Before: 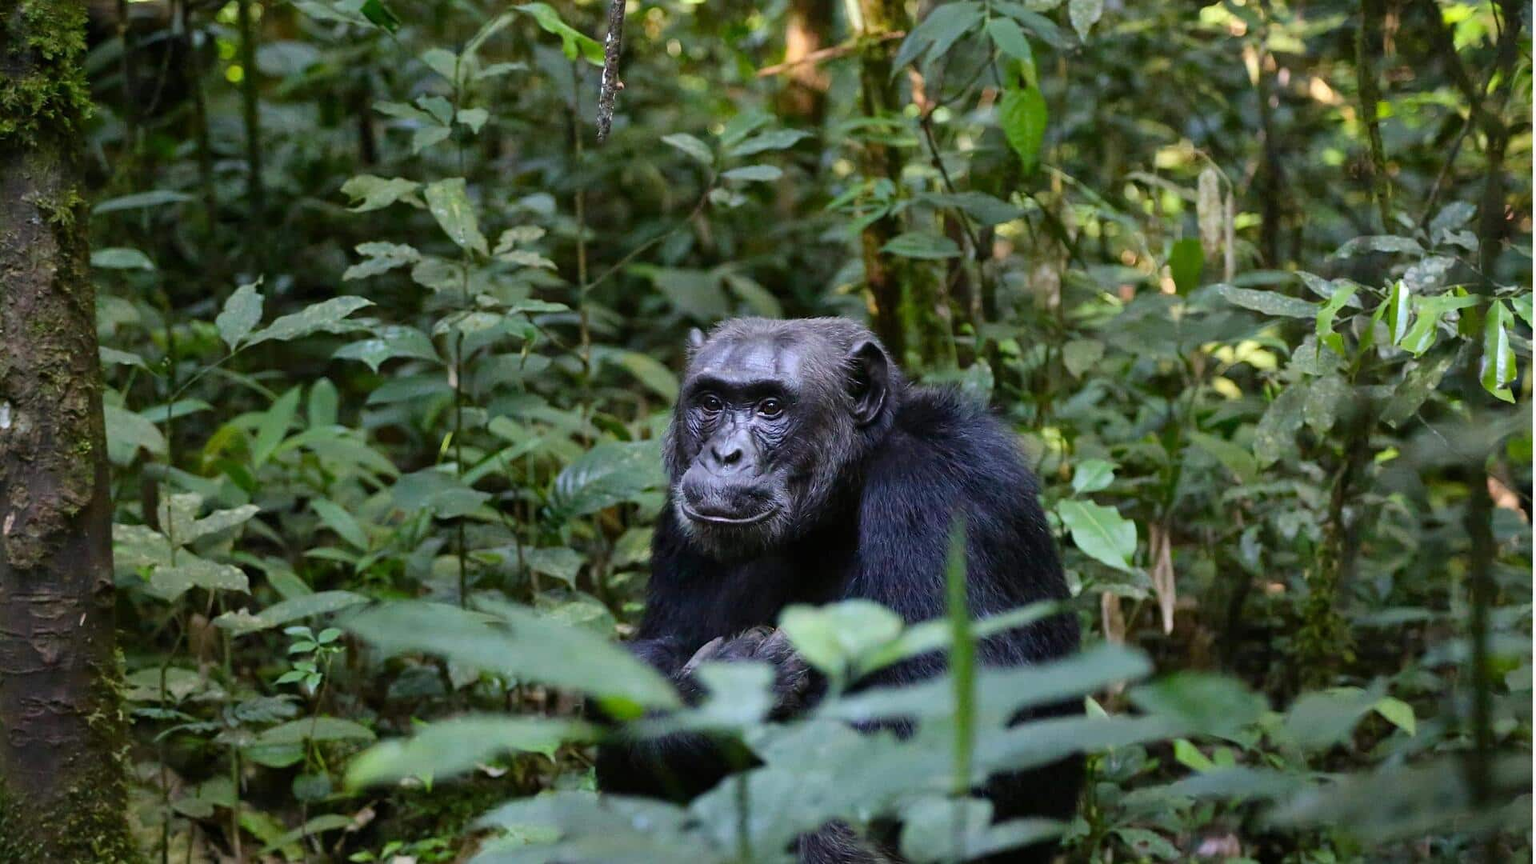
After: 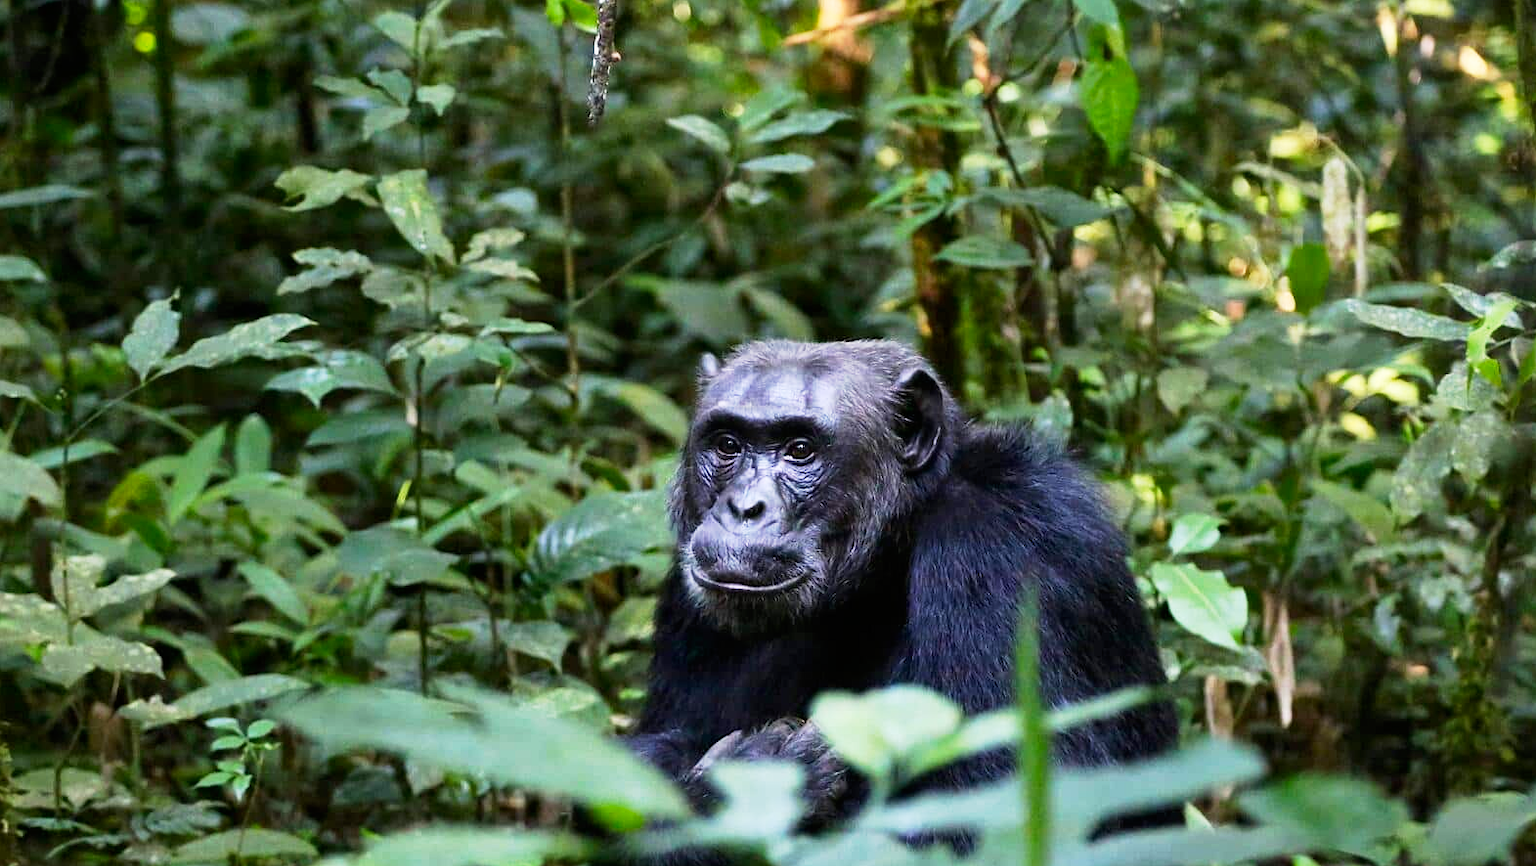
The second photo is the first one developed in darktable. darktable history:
base curve: curves: ch0 [(0, 0) (0.005, 0.002) (0.193, 0.295) (0.399, 0.664) (0.75, 0.928) (1, 1)], preserve colors none
crop and rotate: left 7.579%, top 4.623%, right 10.57%, bottom 13.264%
